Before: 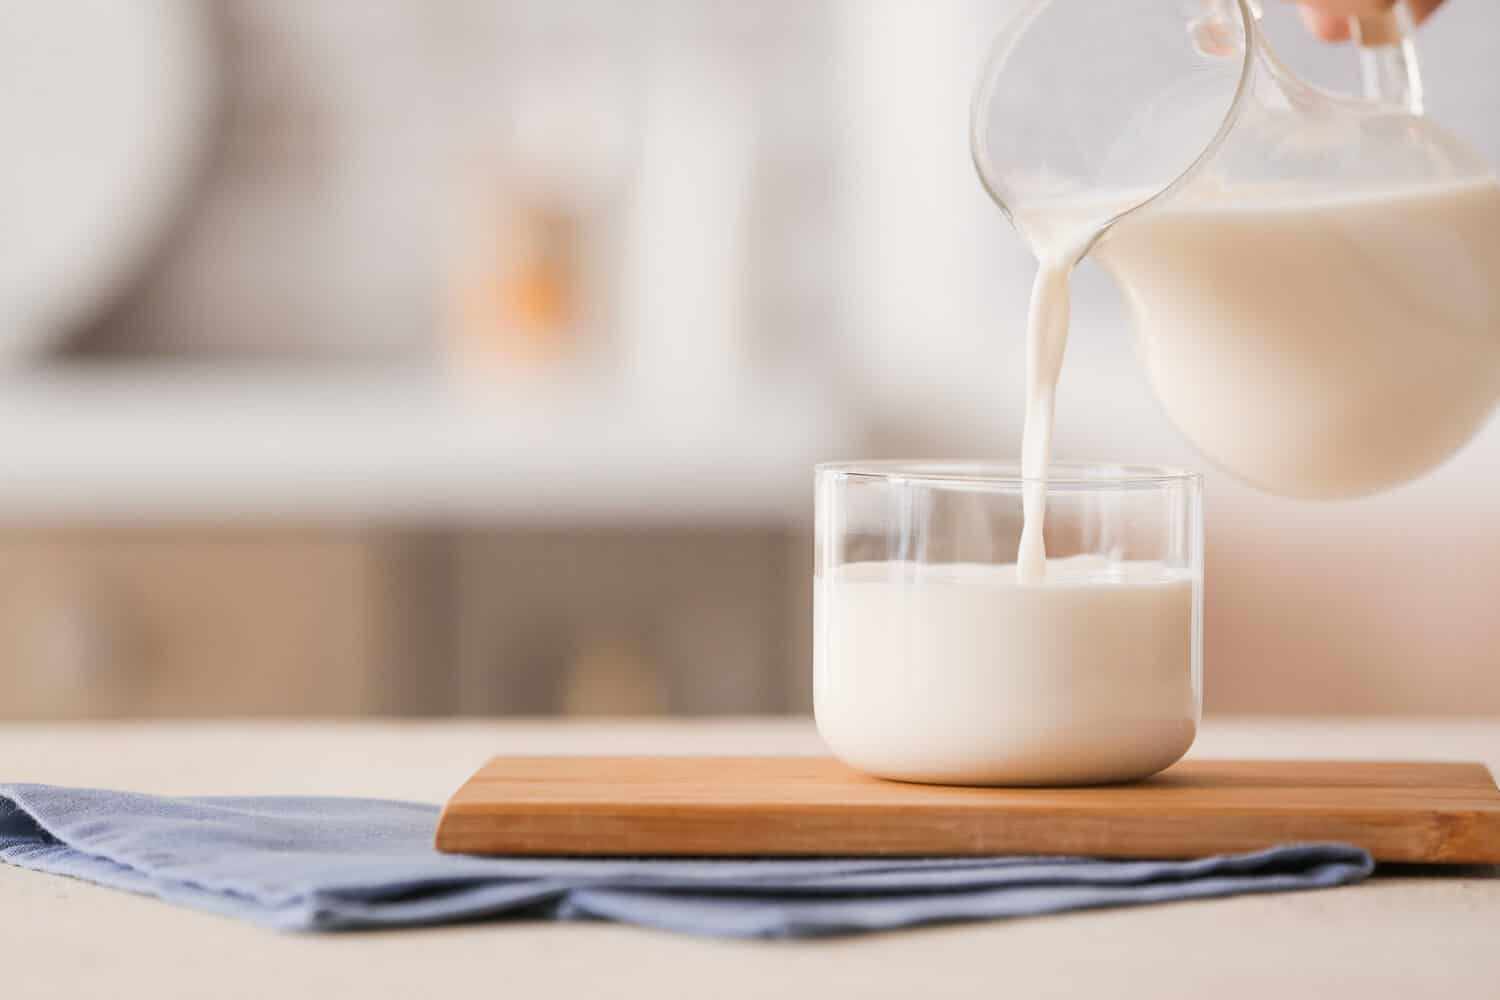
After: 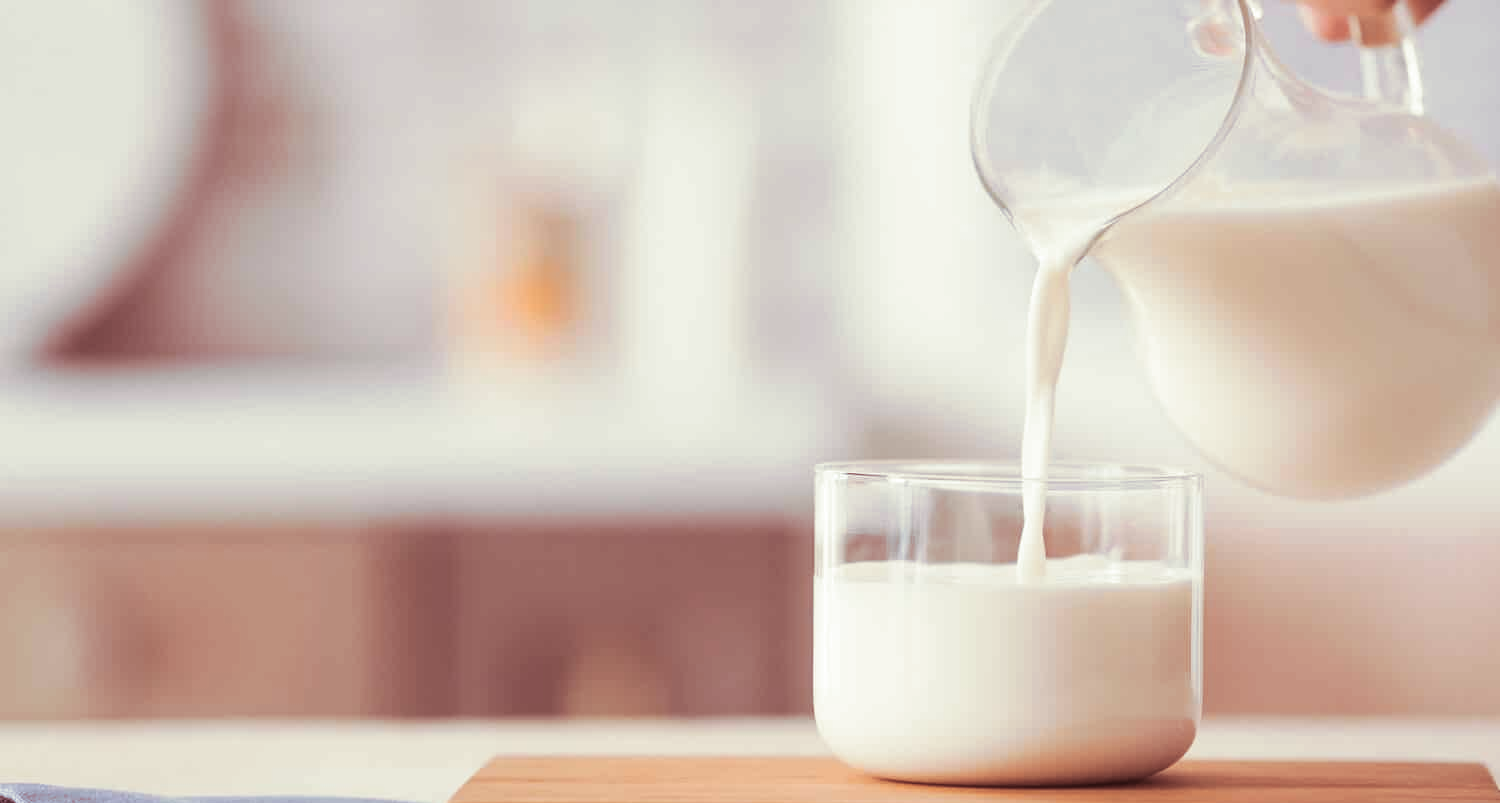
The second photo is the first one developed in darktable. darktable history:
white balance: red 0.988, blue 1.017
exposure: black level correction -0.001, exposure 0.08 EV, compensate highlight preservation false
crop: bottom 19.644%
split-toning: compress 20%
